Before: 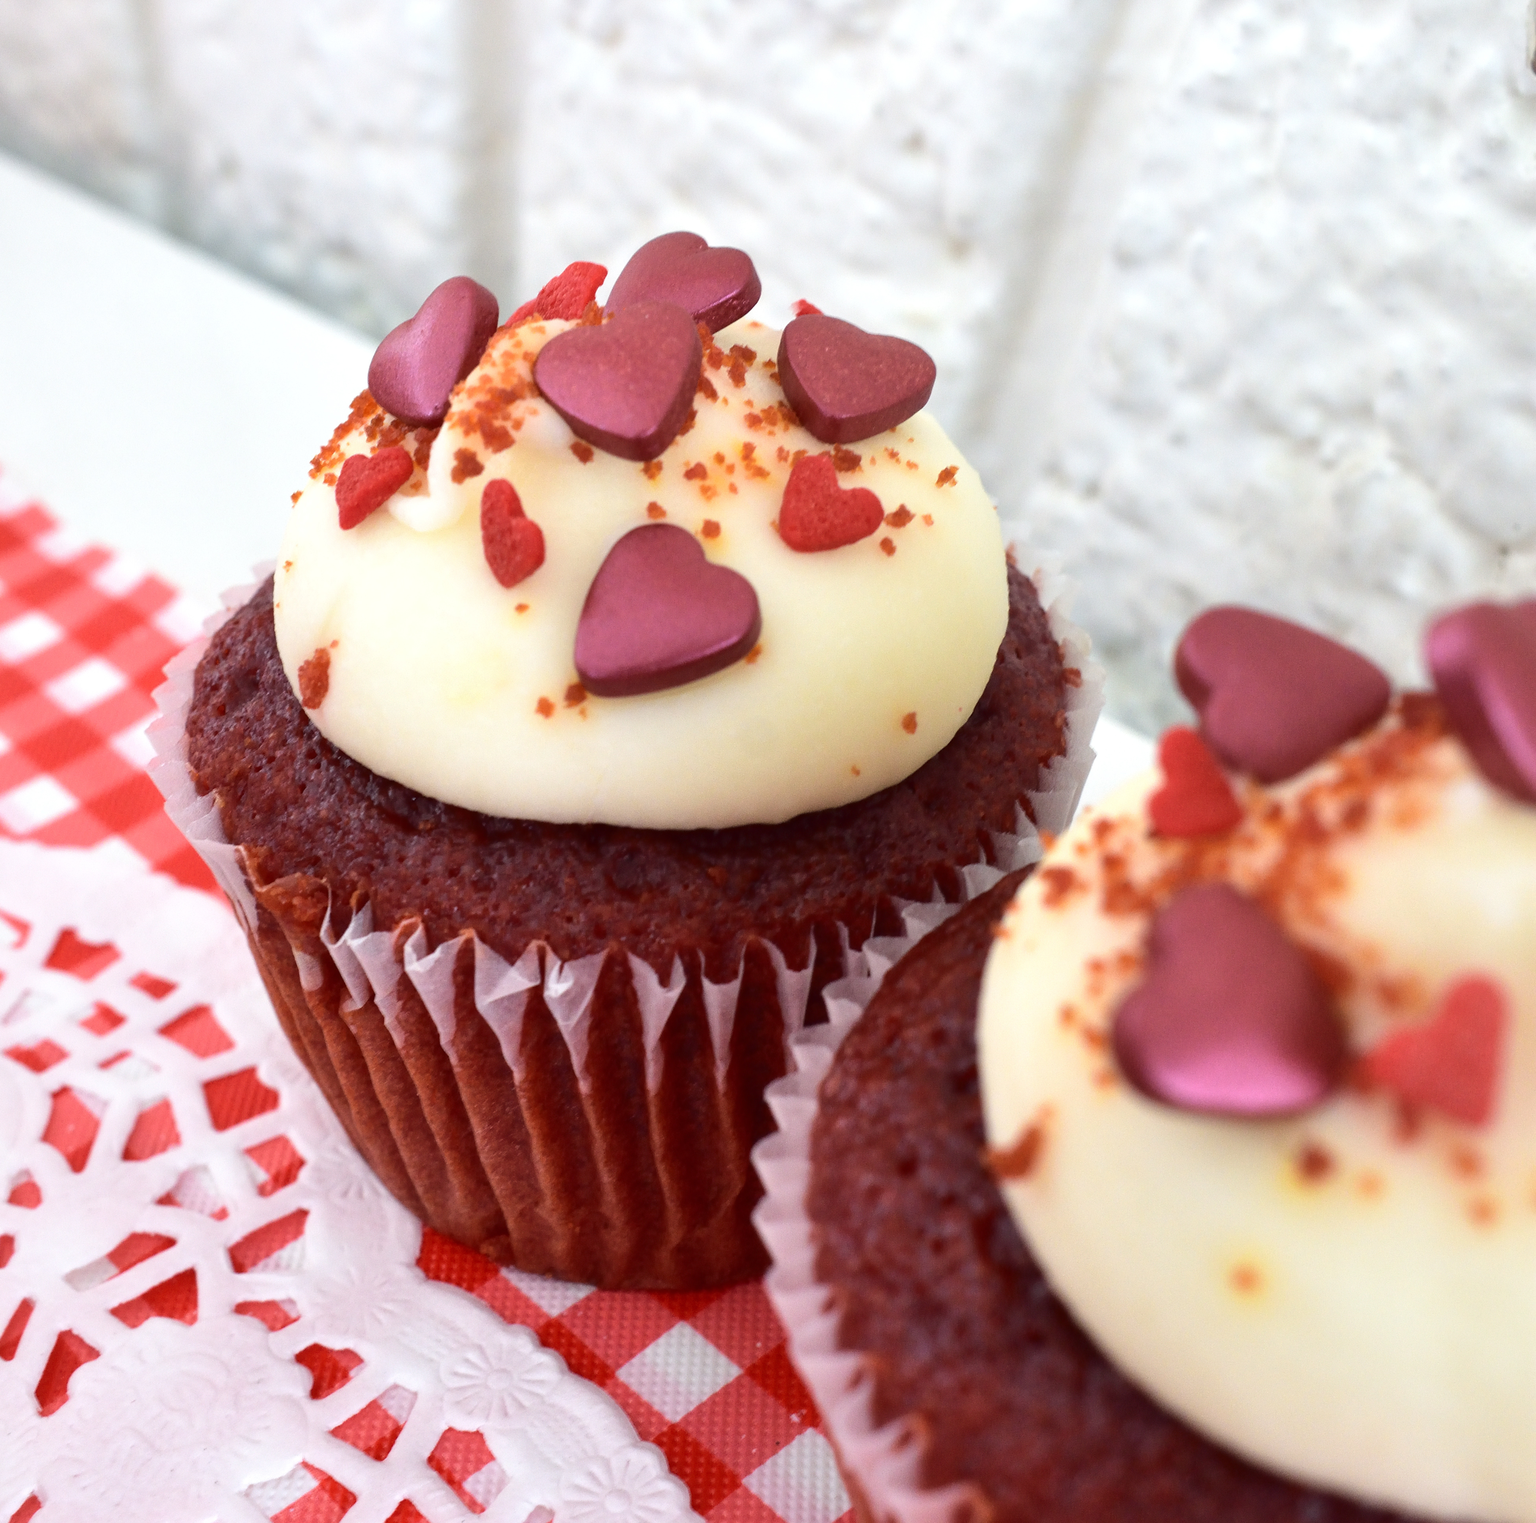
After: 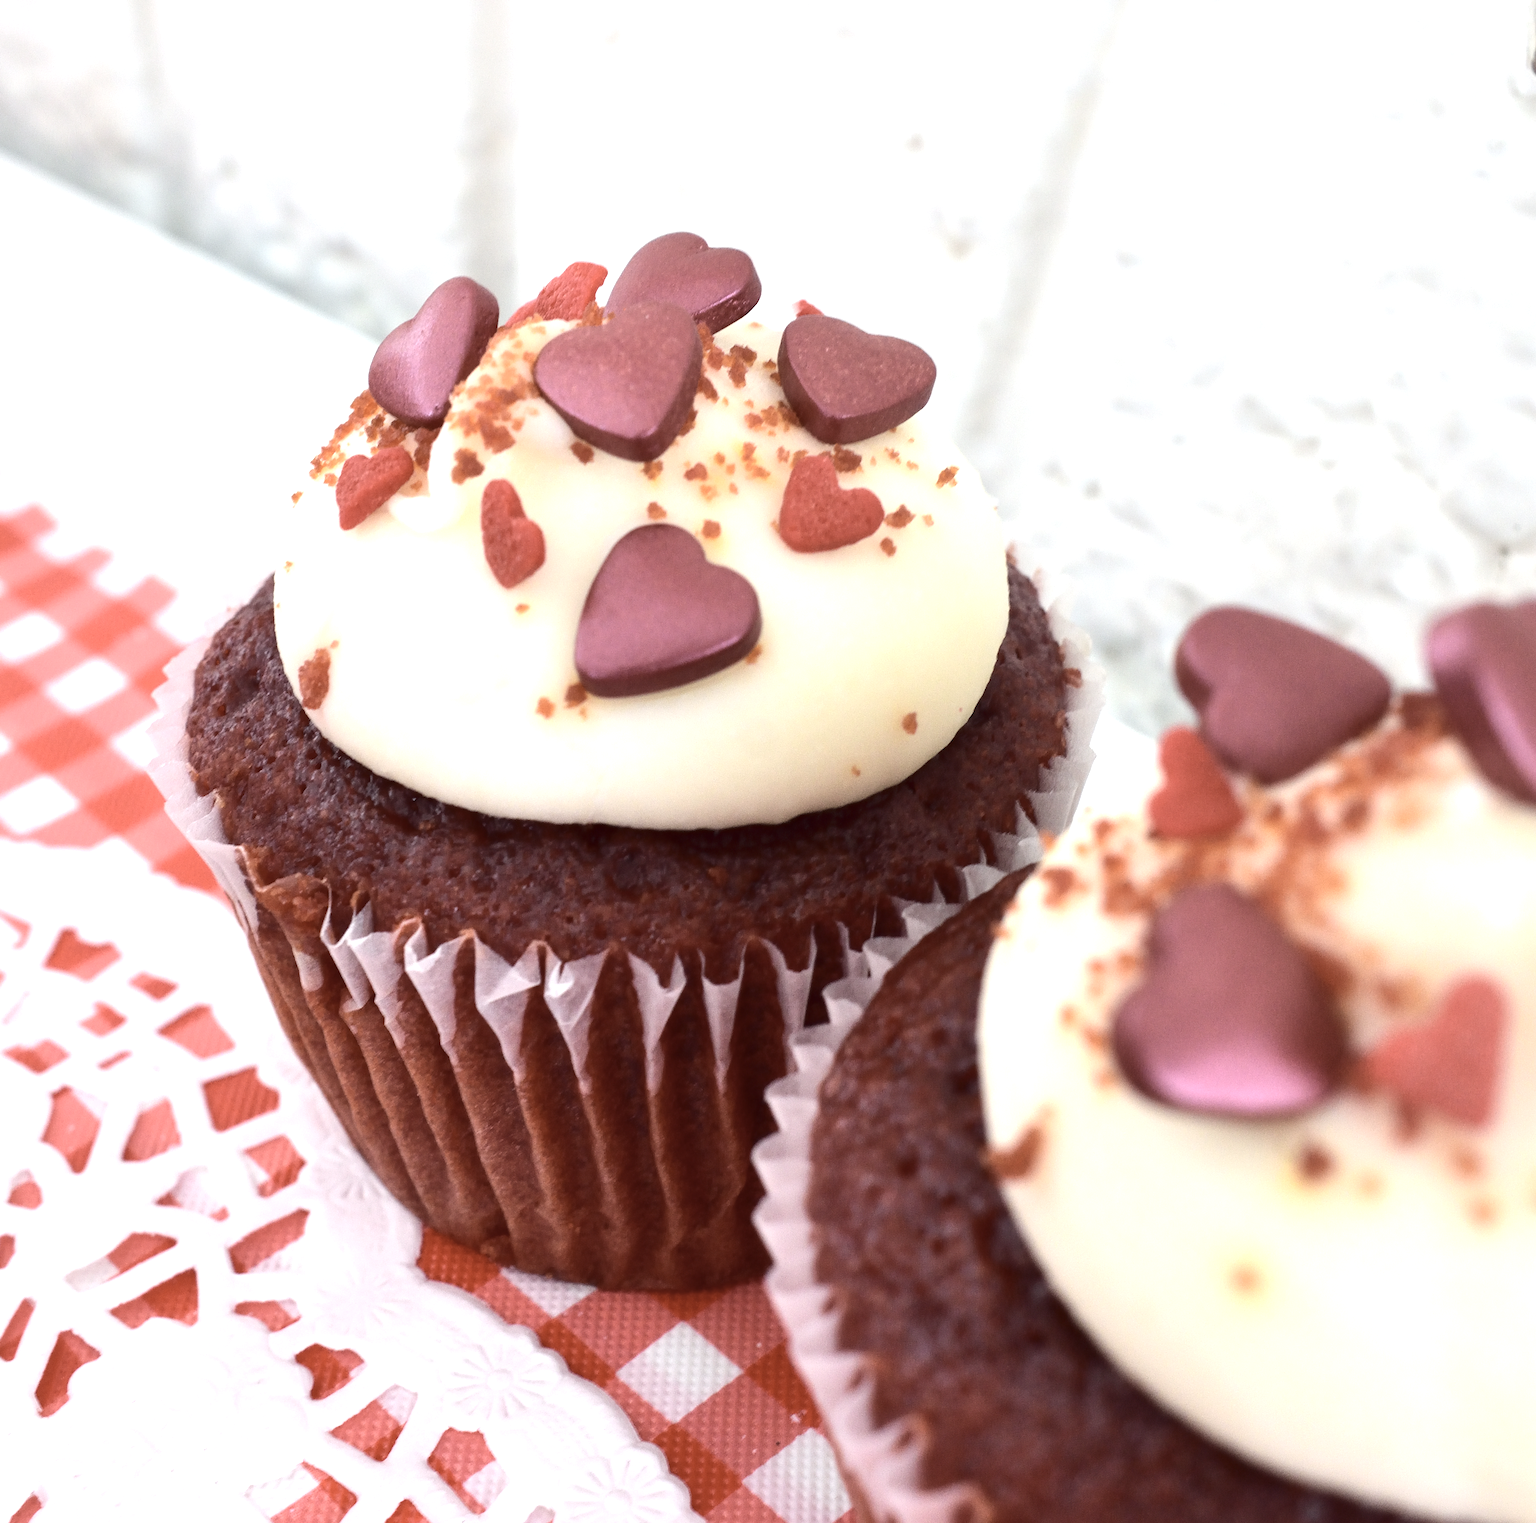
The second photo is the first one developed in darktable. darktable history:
exposure: black level correction 0.001, exposure 0.499 EV, compensate exposure bias true, compensate highlight preservation false
contrast brightness saturation: contrast 0.103, saturation -0.355
